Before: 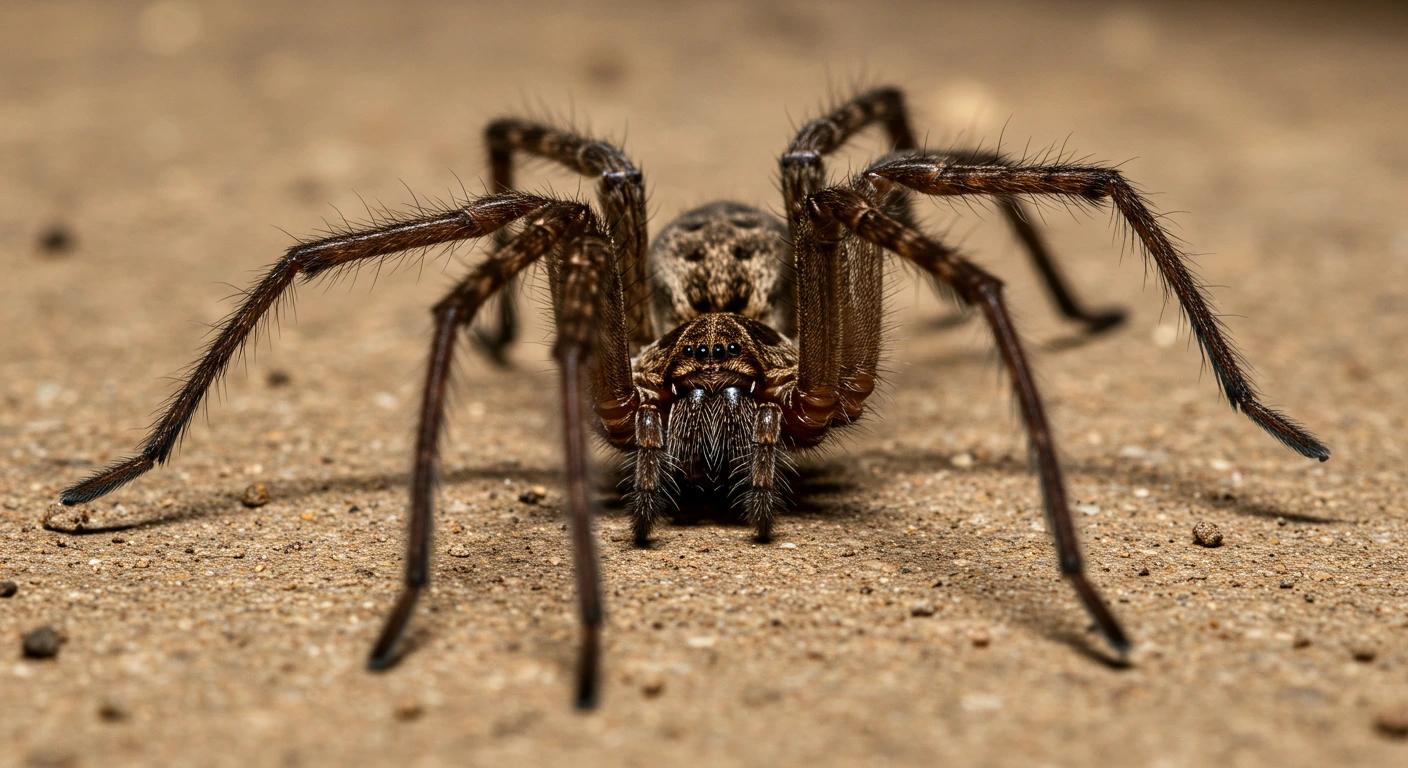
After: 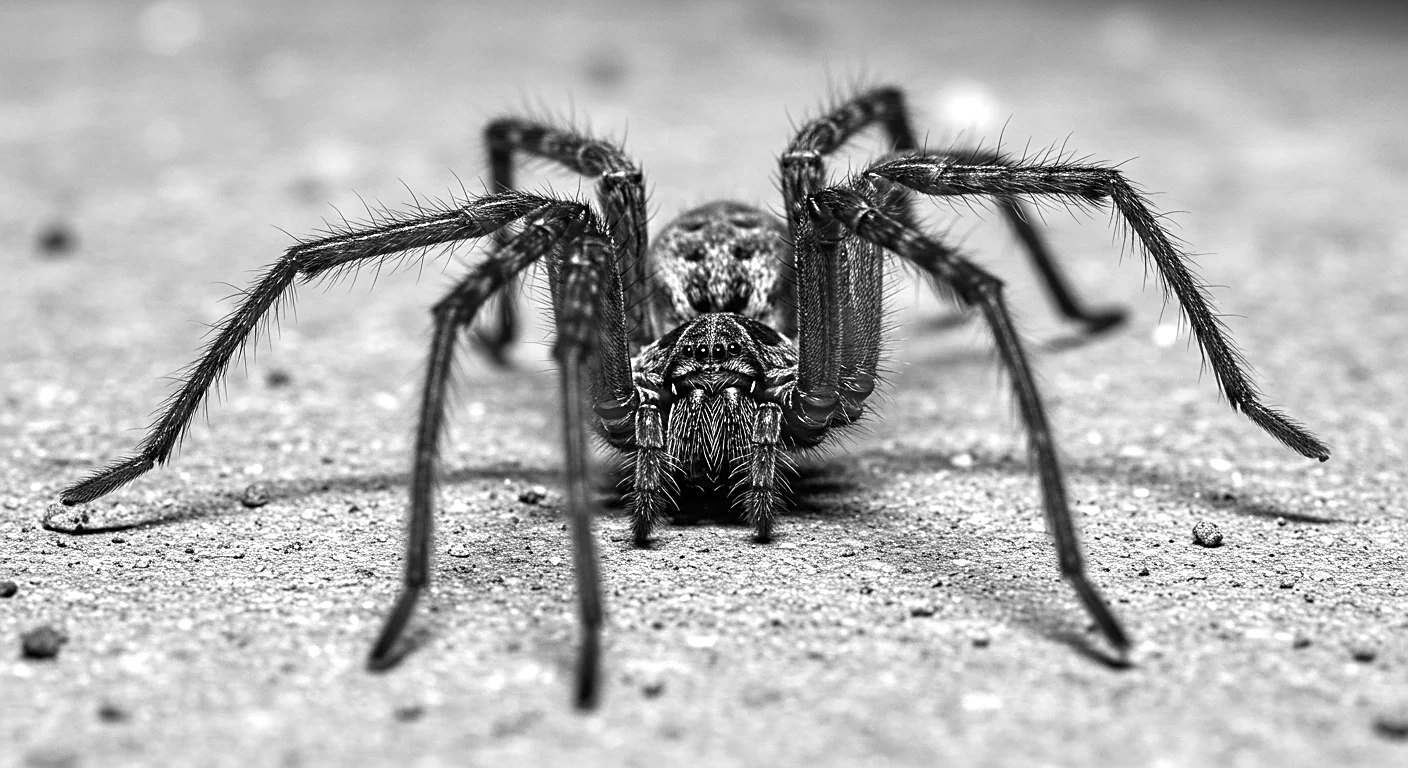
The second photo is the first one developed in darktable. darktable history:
exposure: black level correction 0, exposure 0.953 EV, compensate exposure bias true, compensate highlight preservation false
monochrome: a 30.25, b 92.03
sharpen: on, module defaults
